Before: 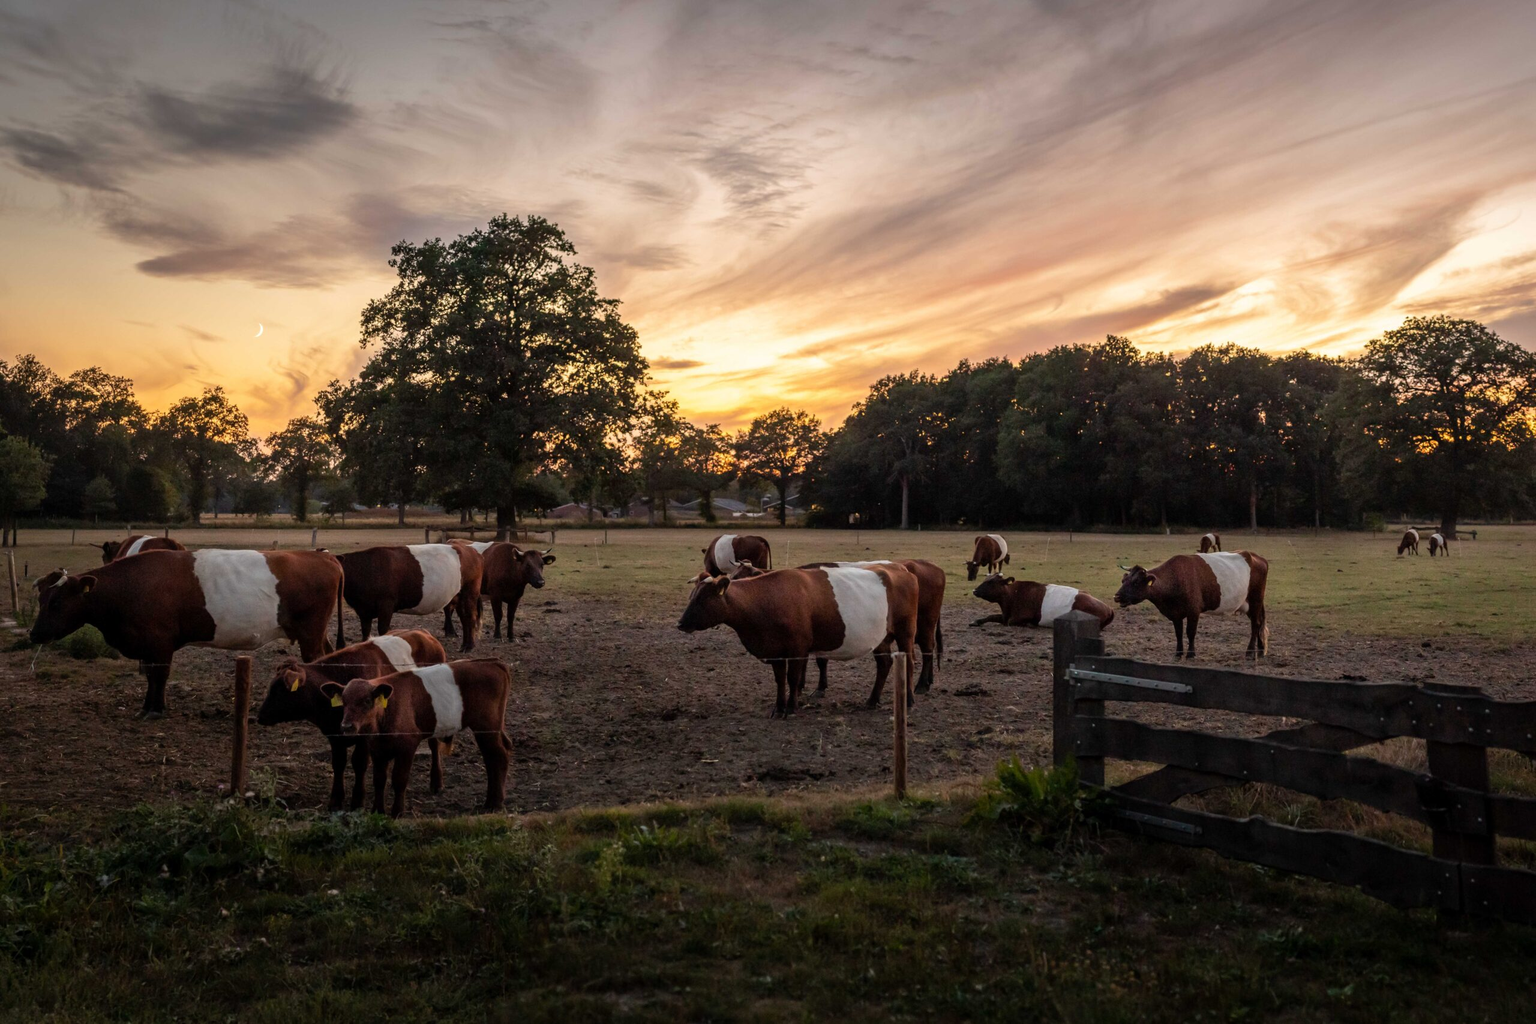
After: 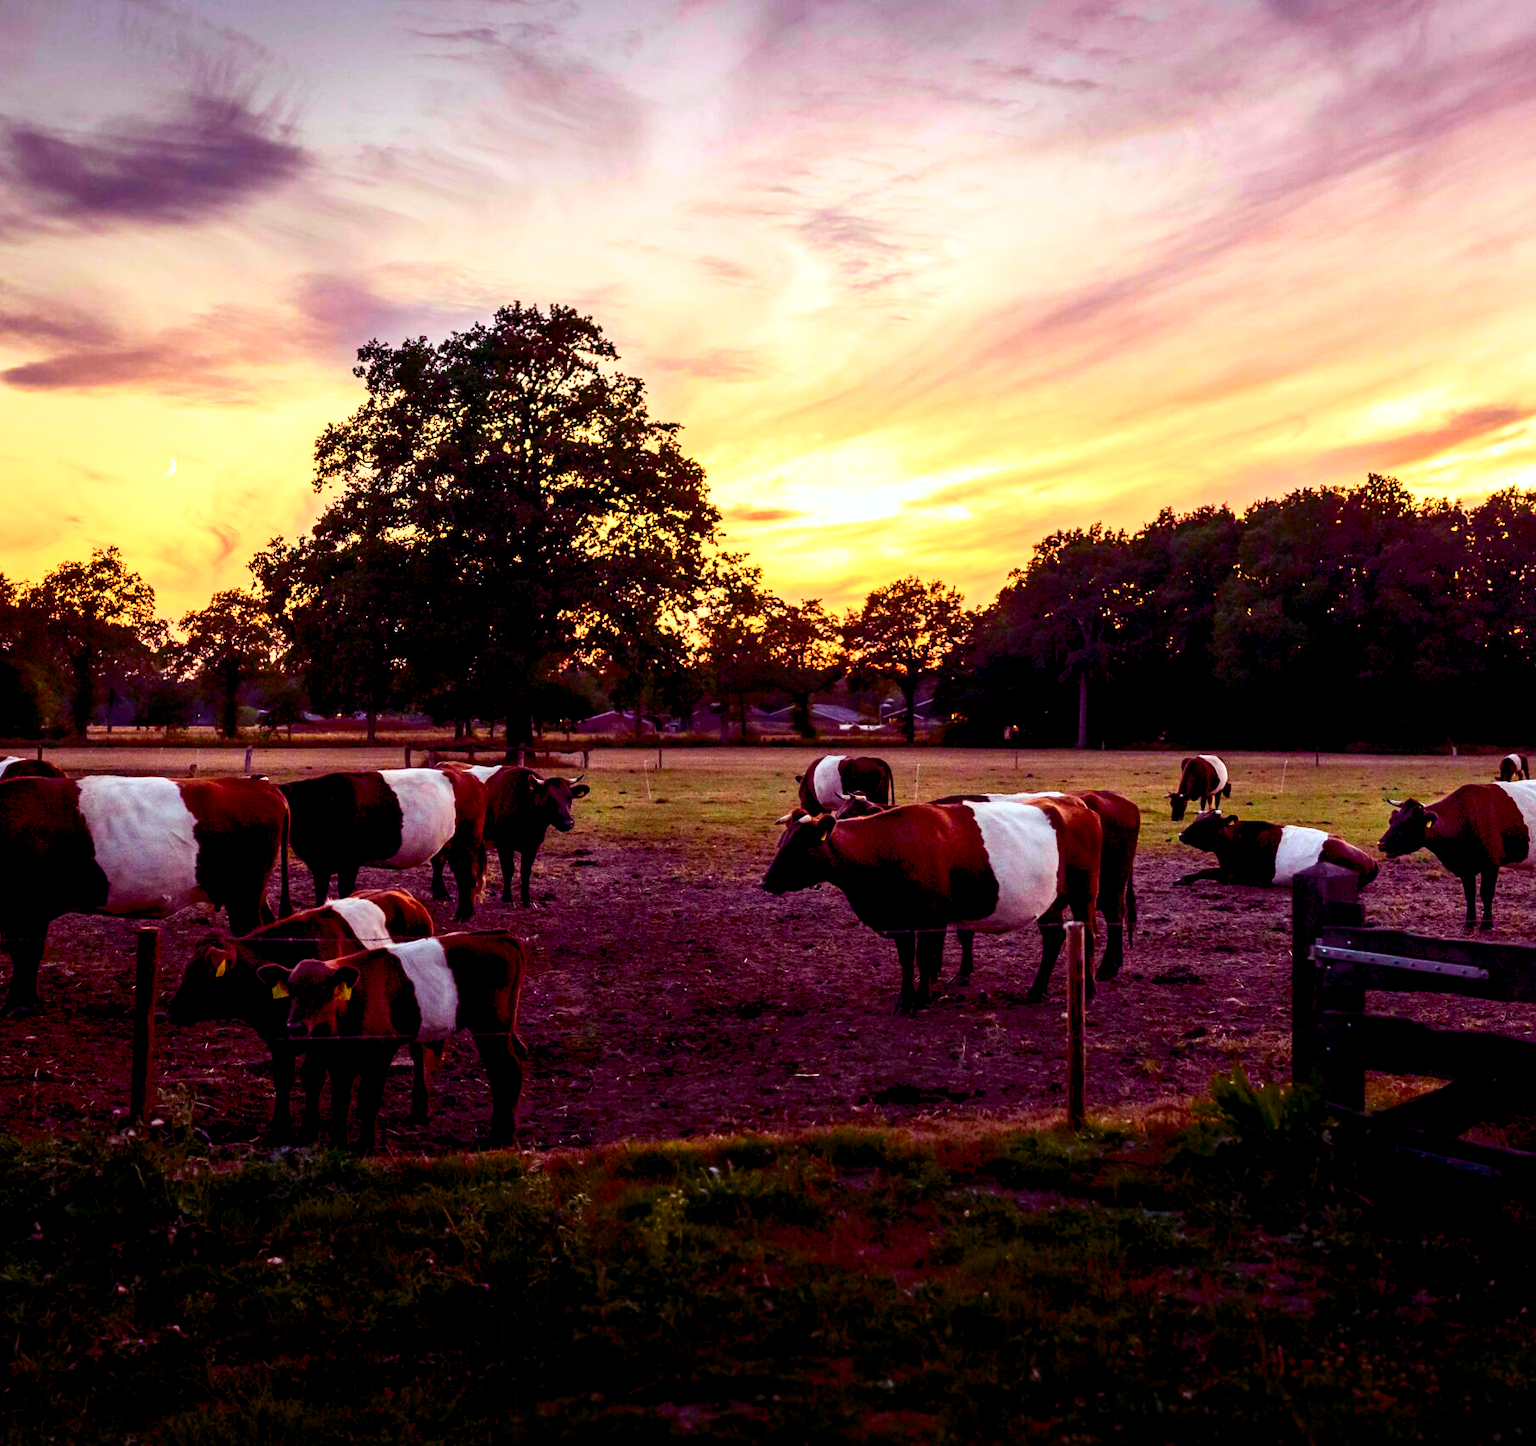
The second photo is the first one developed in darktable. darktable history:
exposure: exposure 0.178 EV, compensate exposure bias true, compensate highlight preservation false
color balance rgb: shadows lift › luminance -21.66%, shadows lift › chroma 8.98%, shadows lift › hue 283.37°, power › chroma 1.55%, power › hue 25.59°, highlights gain › luminance 6.08%, highlights gain › chroma 2.55%, highlights gain › hue 90°, global offset › luminance -0.87%, perceptual saturation grading › global saturation 27.49%, perceptual saturation grading › highlights -28.39%, perceptual saturation grading › mid-tones 15.22%, perceptual saturation grading › shadows 33.98%, perceptual brilliance grading › highlights 10%, perceptual brilliance grading › mid-tones 5%
white balance: red 0.926, green 1.003, blue 1.133
tone curve: curves: ch0 [(0, 0) (0.187, 0.12) (0.384, 0.363) (0.618, 0.698) (0.754, 0.857) (0.875, 0.956) (1, 0.987)]; ch1 [(0, 0) (0.402, 0.36) (0.476, 0.466) (0.501, 0.501) (0.518, 0.514) (0.564, 0.608) (0.614, 0.664) (0.692, 0.744) (1, 1)]; ch2 [(0, 0) (0.435, 0.412) (0.483, 0.481) (0.503, 0.503) (0.522, 0.535) (0.563, 0.601) (0.627, 0.699) (0.699, 0.753) (0.997, 0.858)], color space Lab, independent channels
crop and rotate: left 9.061%, right 20.142%
